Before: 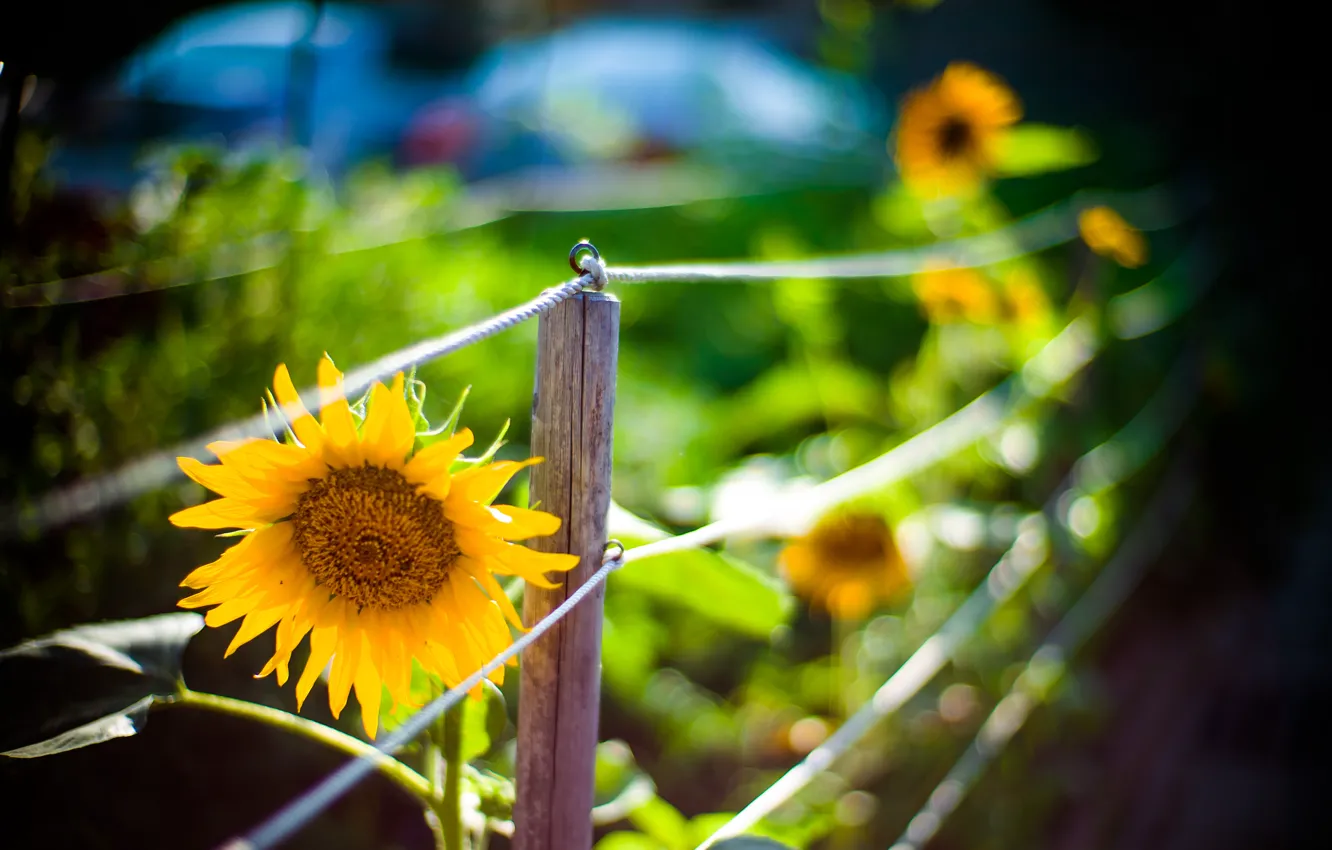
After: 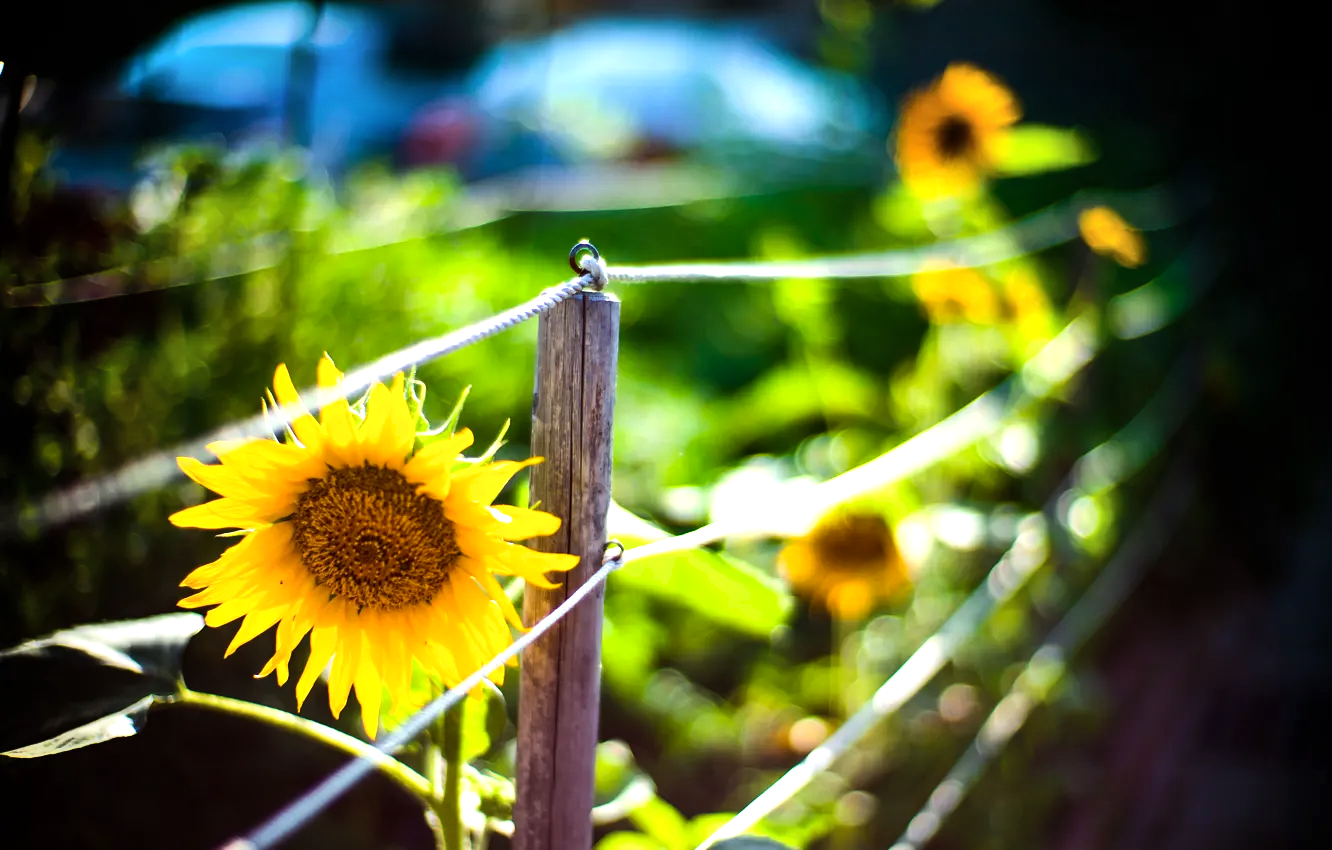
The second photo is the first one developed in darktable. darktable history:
tone equalizer: -8 EV -0.75 EV, -7 EV -0.698 EV, -6 EV -0.581 EV, -5 EV -0.369 EV, -3 EV 0.378 EV, -2 EV 0.6 EV, -1 EV 0.686 EV, +0 EV 0.761 EV, edges refinement/feathering 500, mask exposure compensation -1.57 EV, preserve details no
shadows and highlights: soften with gaussian
